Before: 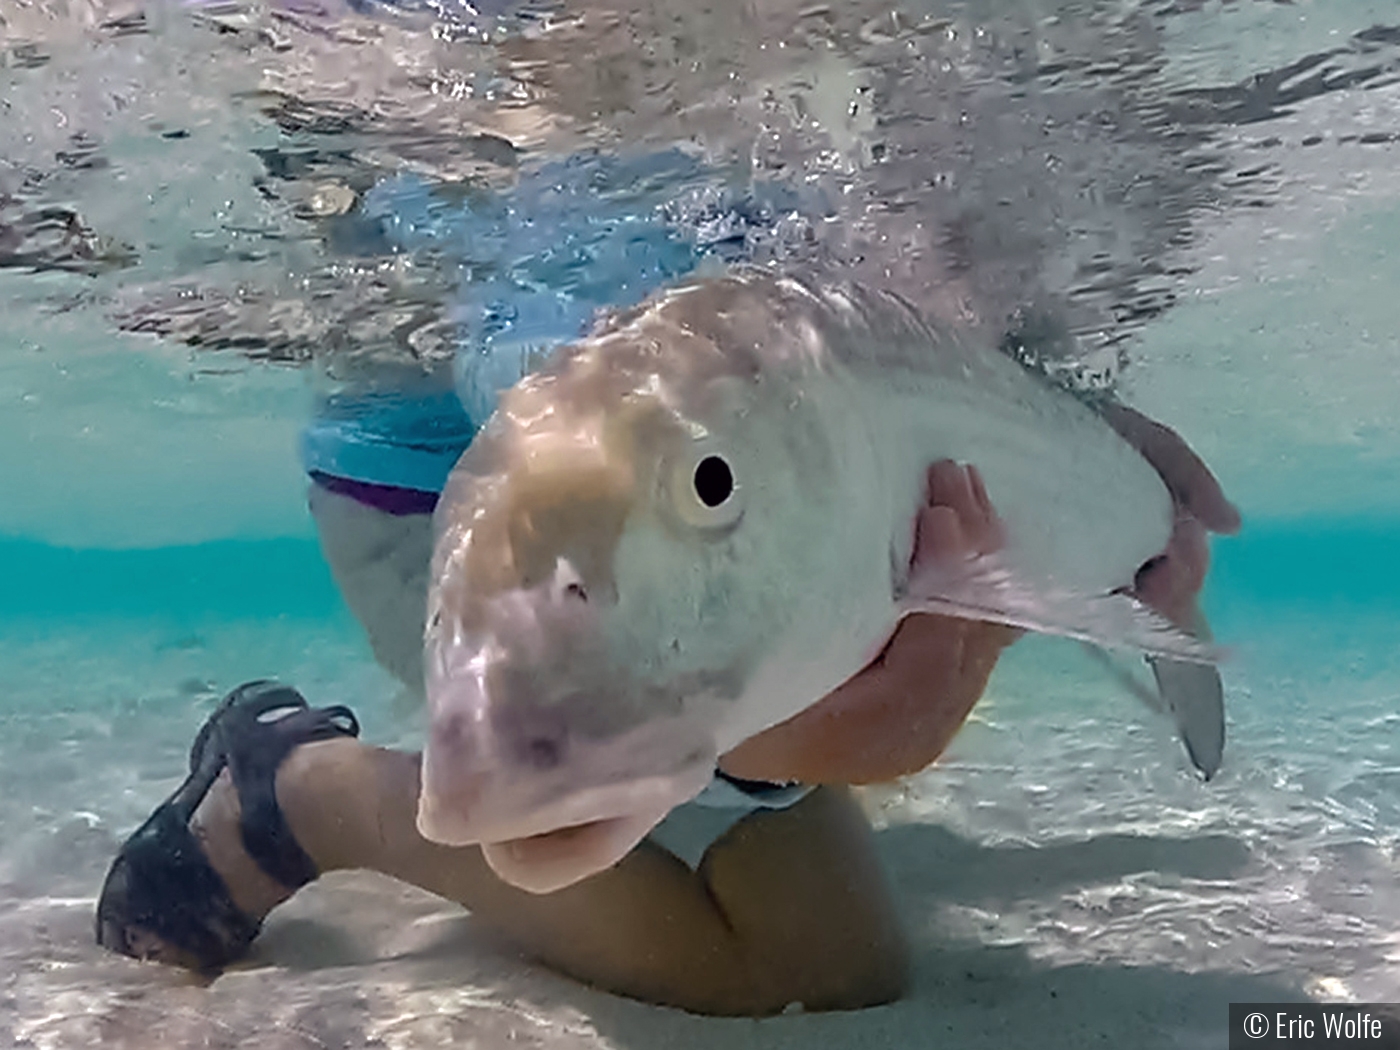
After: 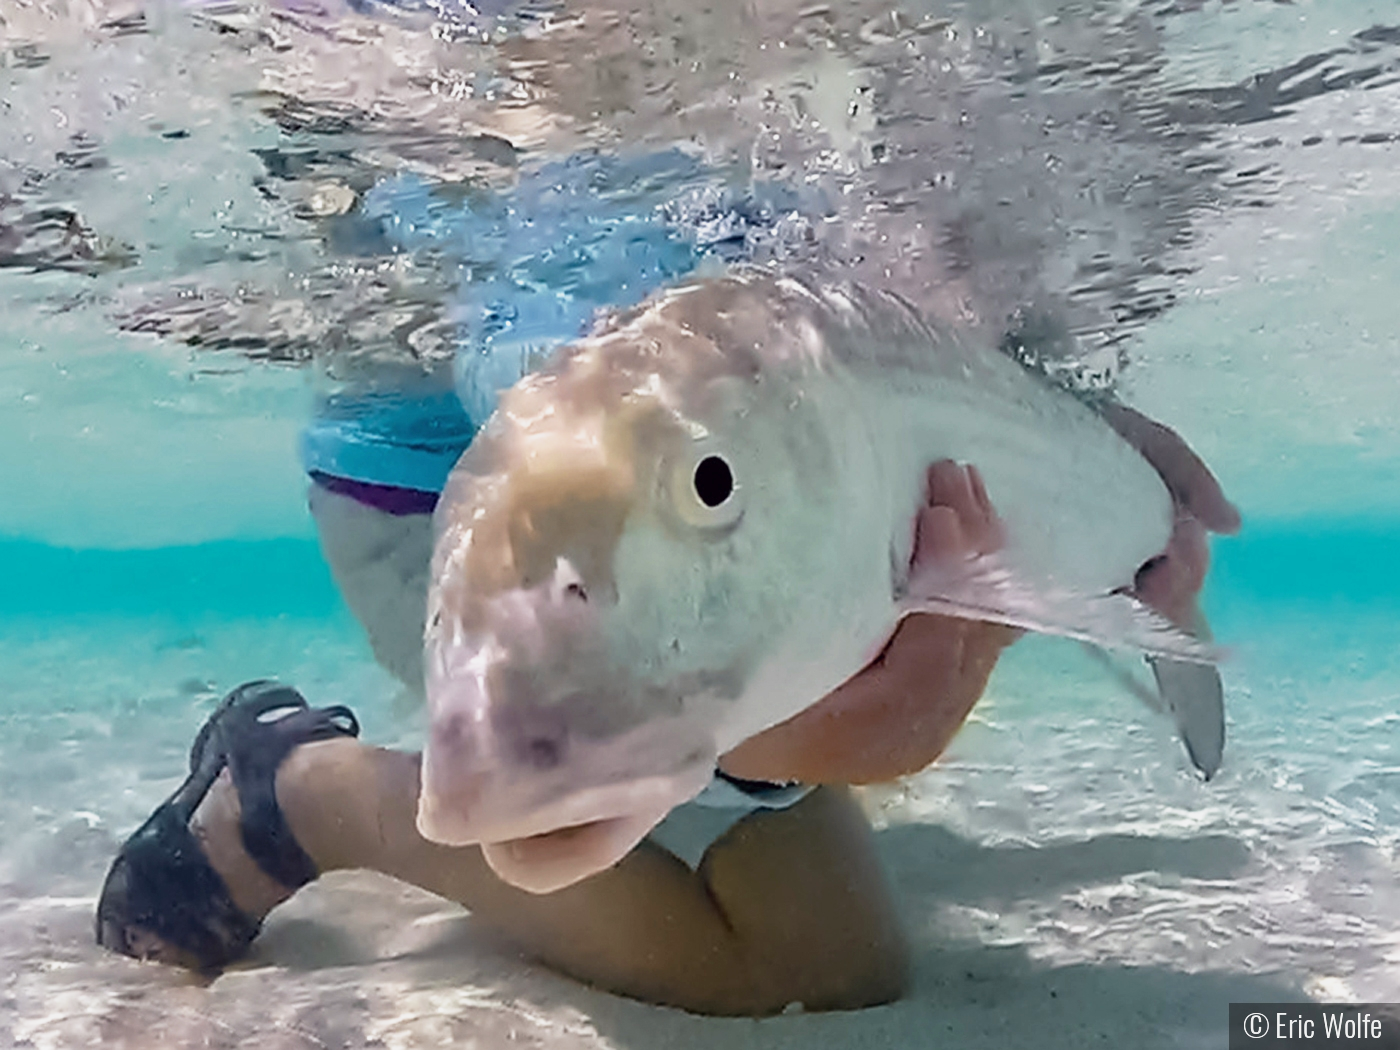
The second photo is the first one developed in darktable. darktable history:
color calibration: illuminant same as pipeline (D50), adaptation XYZ, x 0.346, y 0.358, temperature 5006.78 K
base curve: curves: ch0 [(0, 0) (0.088, 0.125) (0.176, 0.251) (0.354, 0.501) (0.613, 0.749) (1, 0.877)], preserve colors none
